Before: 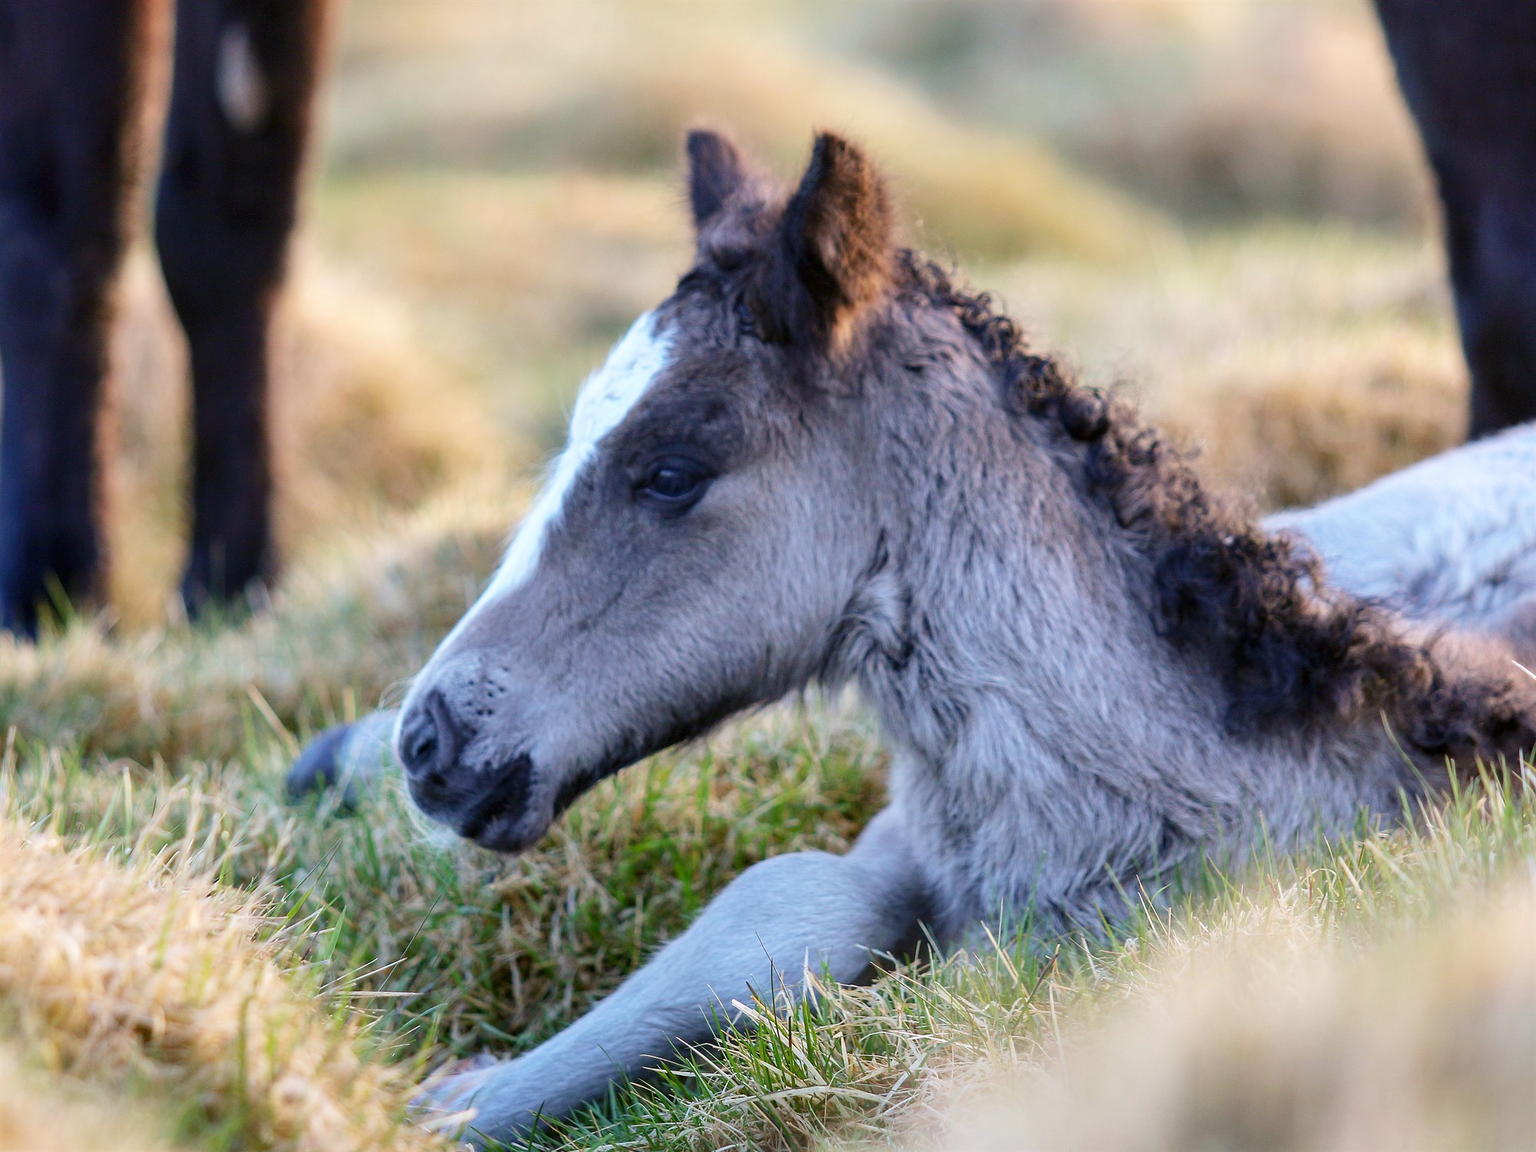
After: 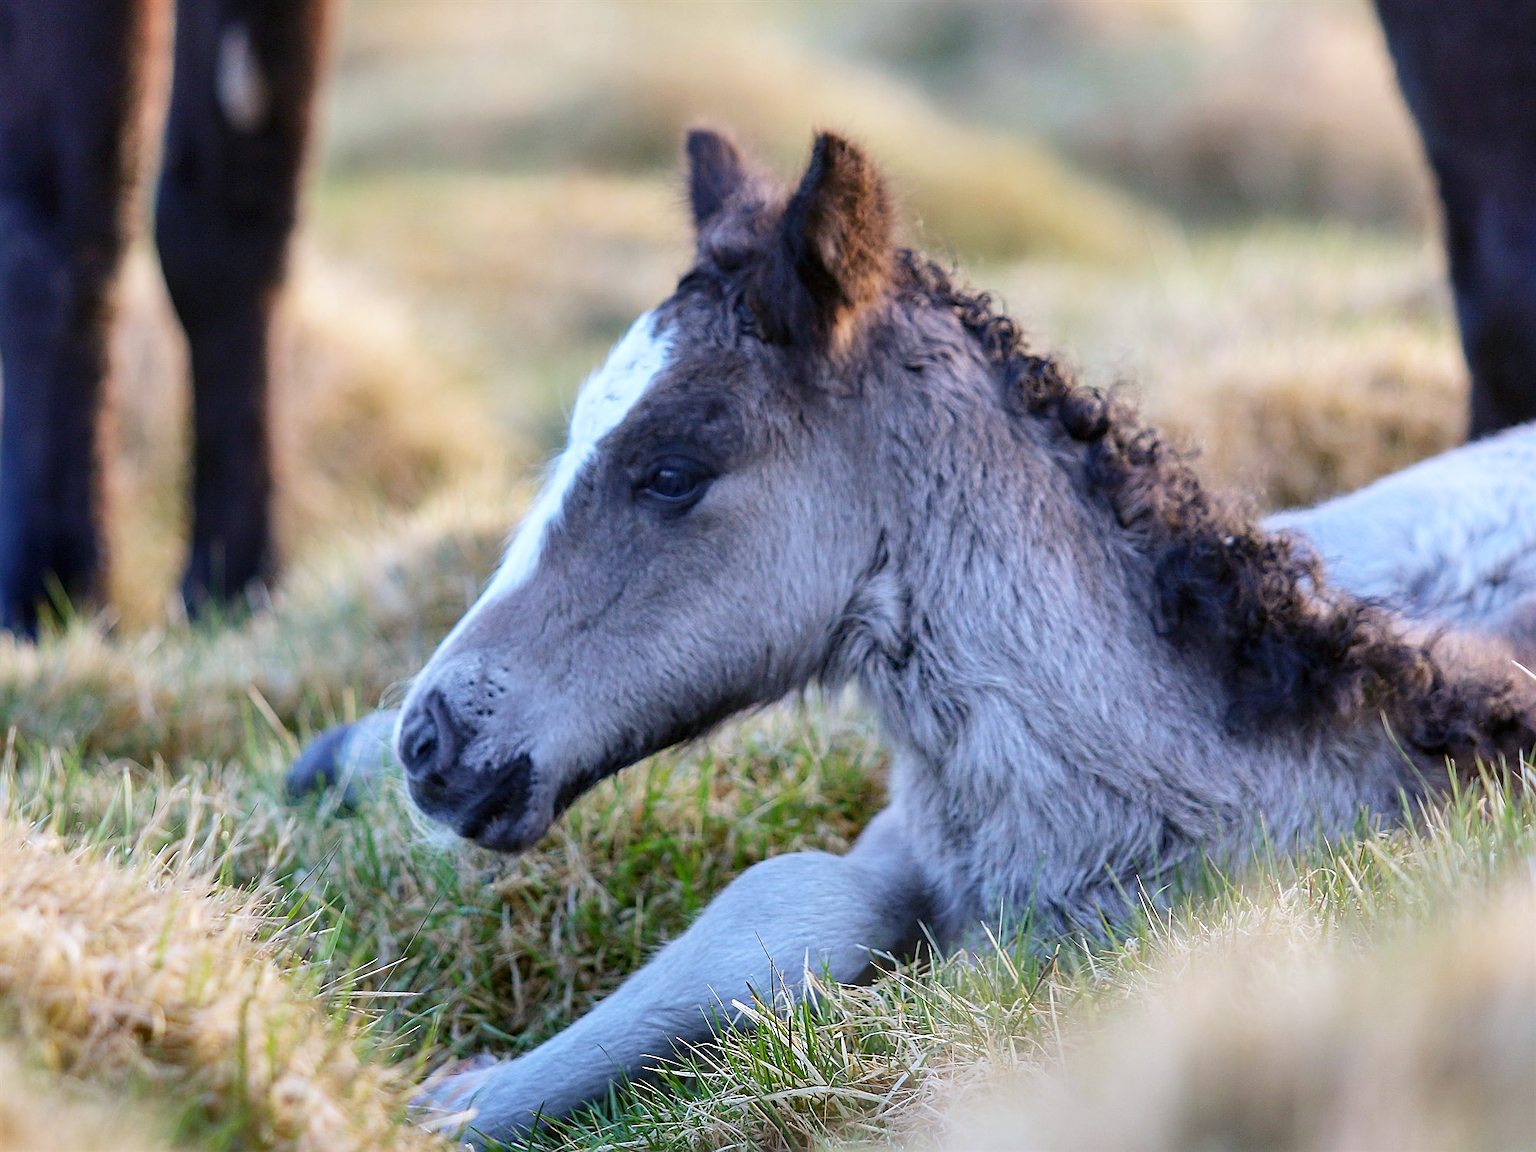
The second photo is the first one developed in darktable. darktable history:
shadows and highlights: radius 264.75, soften with gaussian
white balance: red 0.976, blue 1.04
sharpen: on, module defaults
